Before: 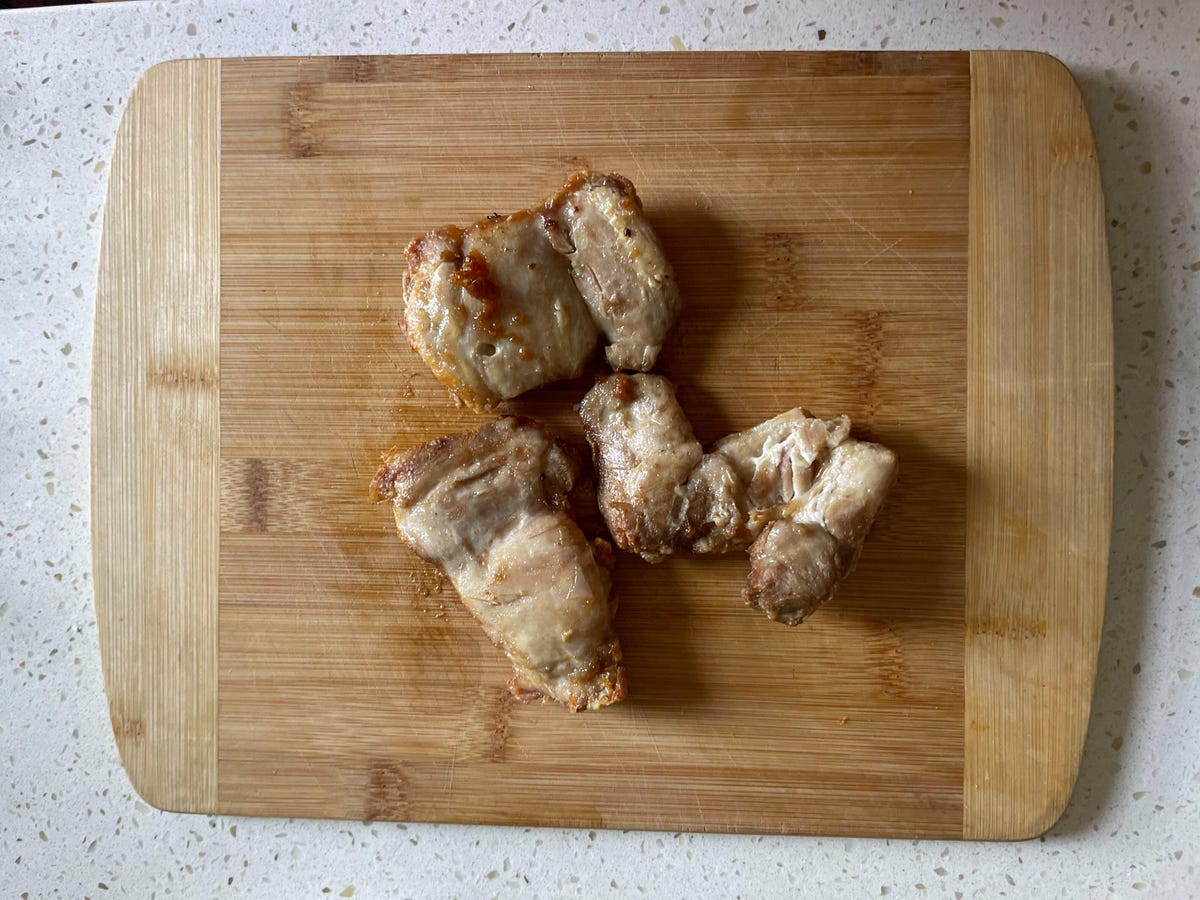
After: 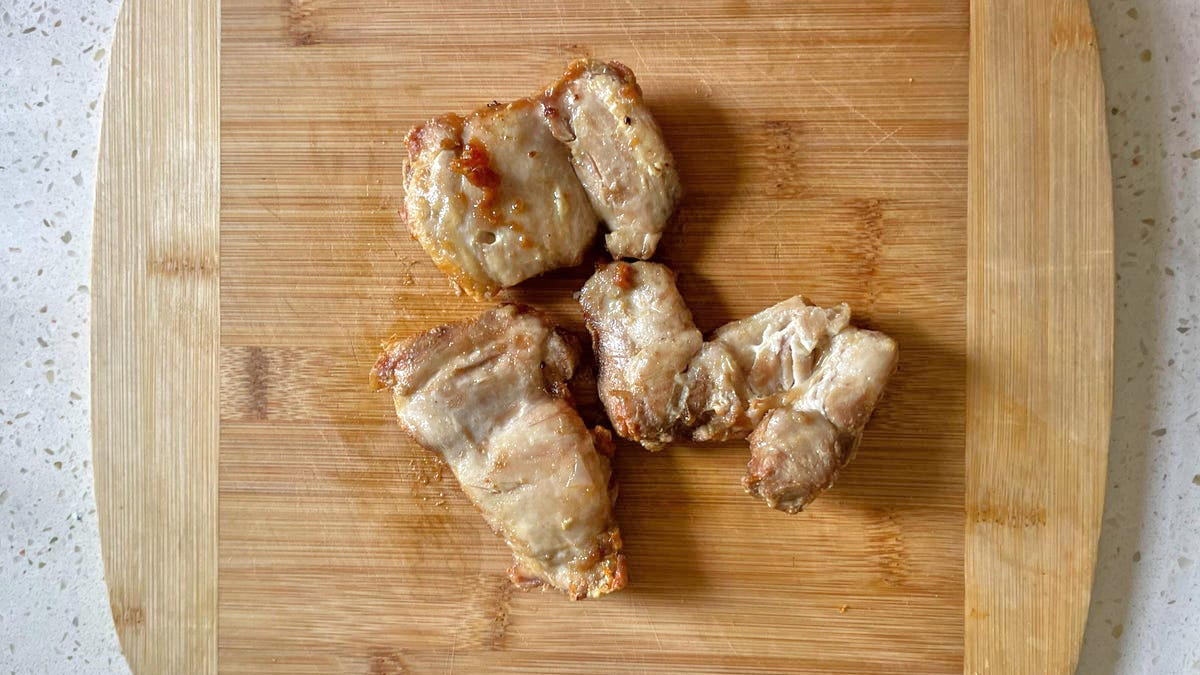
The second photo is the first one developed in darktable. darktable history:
crop and rotate: top 12.5%, bottom 12.5%
tone equalizer: -7 EV 0.15 EV, -6 EV 0.6 EV, -5 EV 1.15 EV, -4 EV 1.33 EV, -3 EV 1.15 EV, -2 EV 0.6 EV, -1 EV 0.15 EV, mask exposure compensation -0.5 EV
